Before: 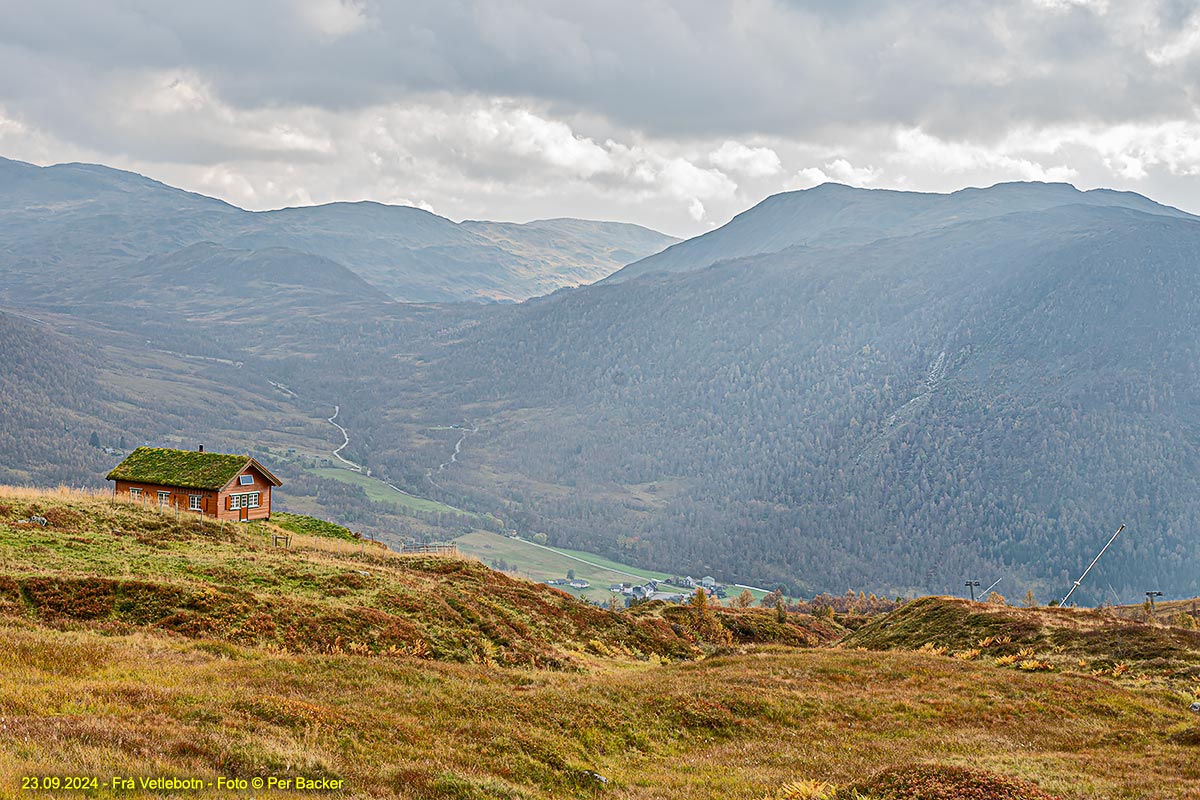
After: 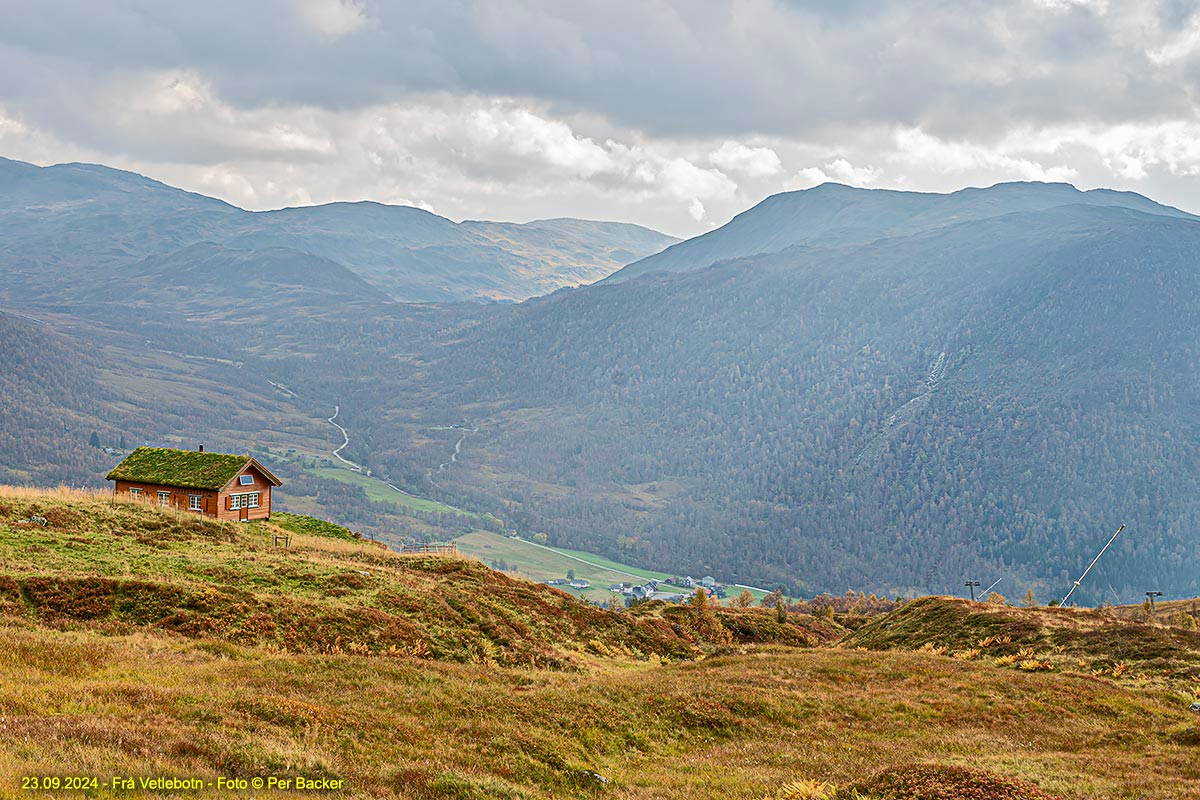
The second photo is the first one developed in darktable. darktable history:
velvia: strength 24.92%
